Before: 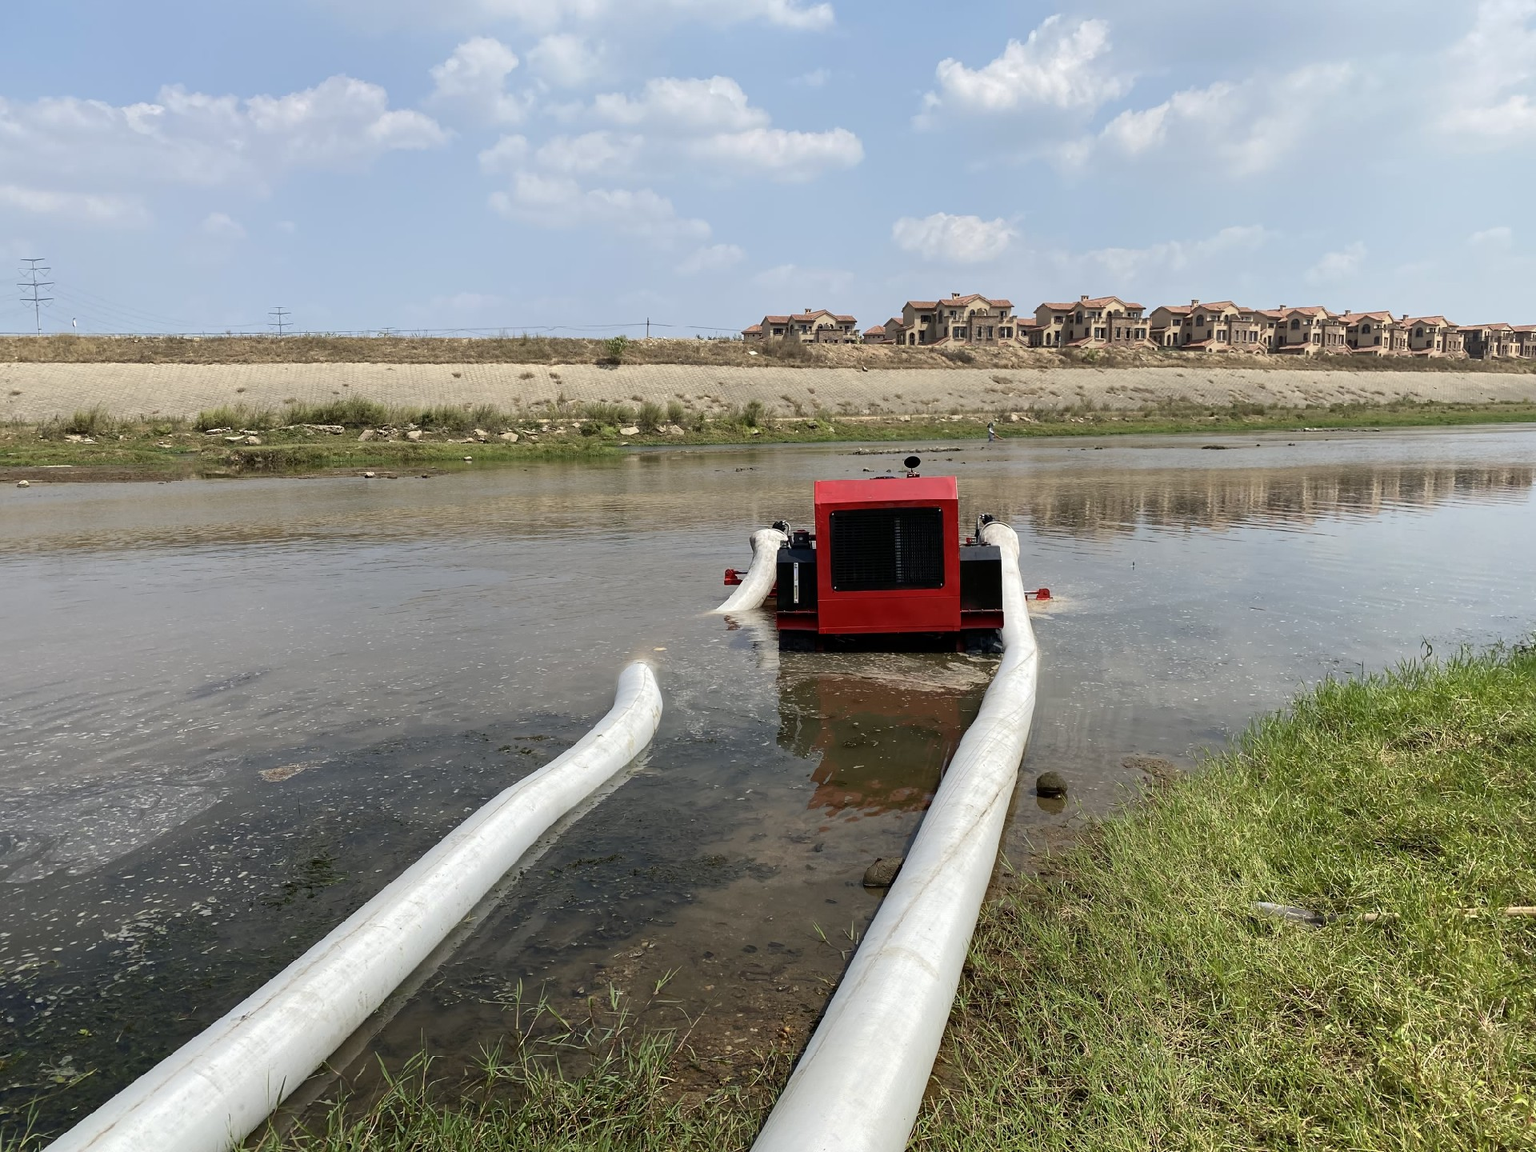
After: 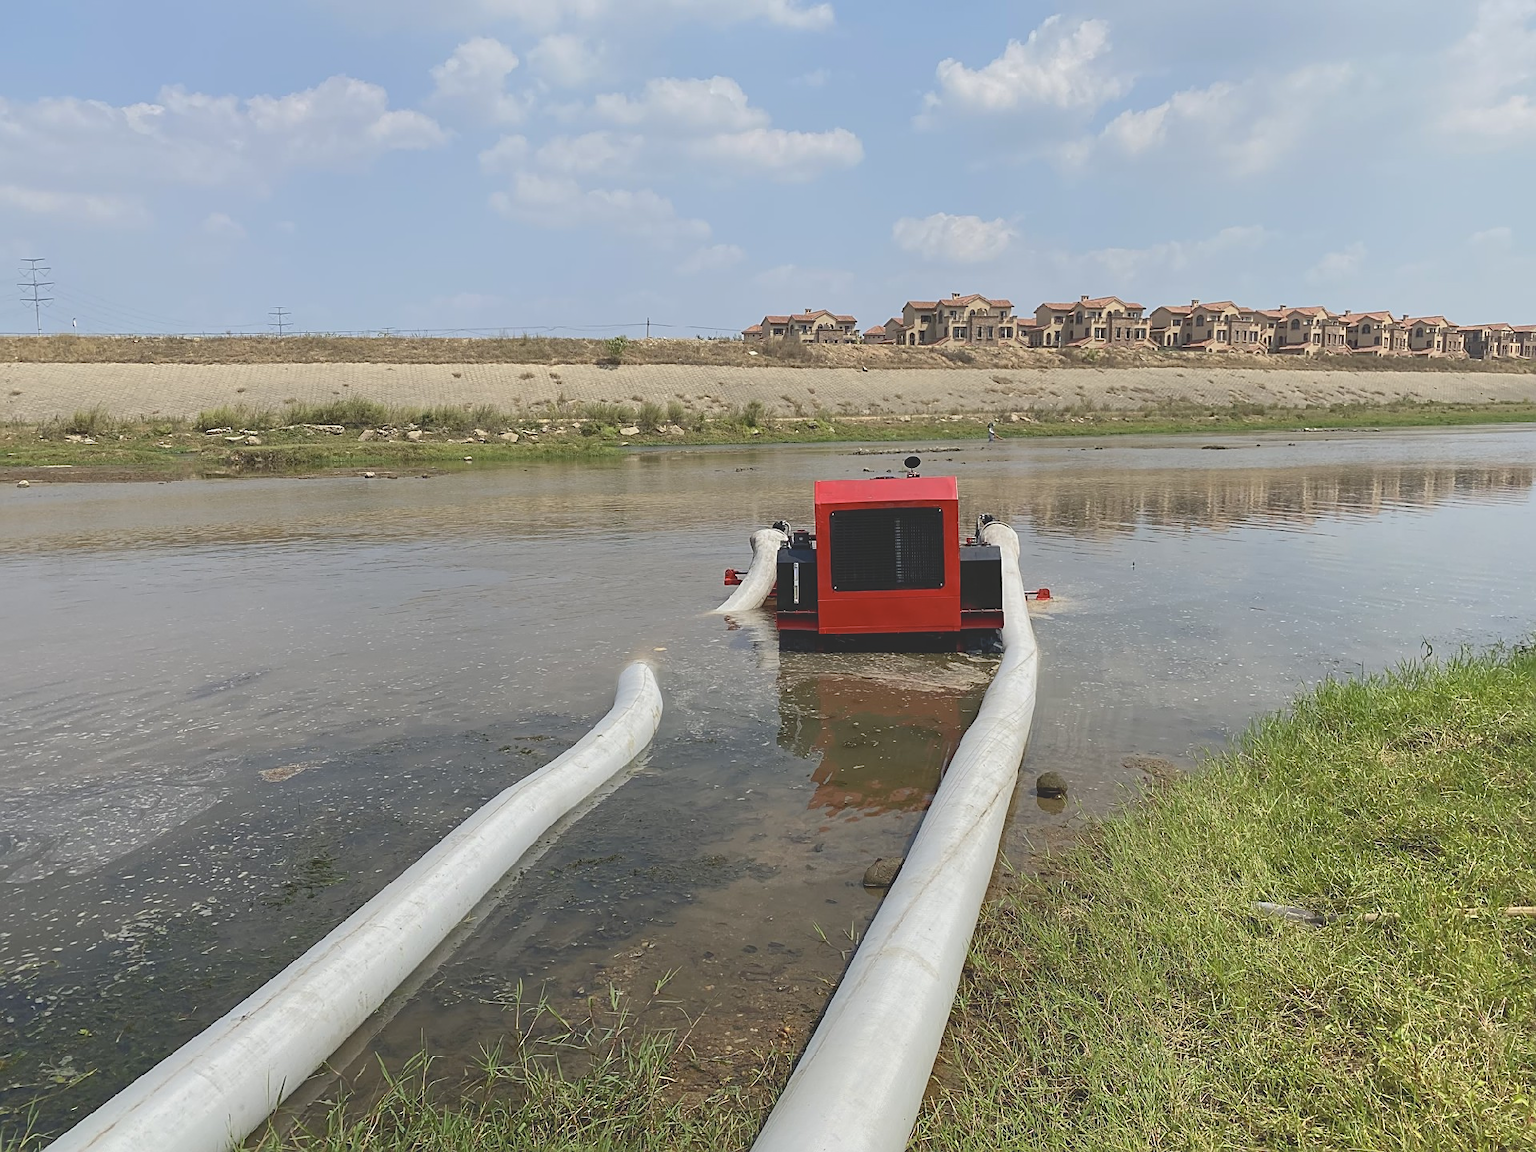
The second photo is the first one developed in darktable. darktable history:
tone curve: curves: ch0 [(0, 0.172) (1, 0.91)], color space Lab, independent channels, preserve colors none
sharpen: on, module defaults
